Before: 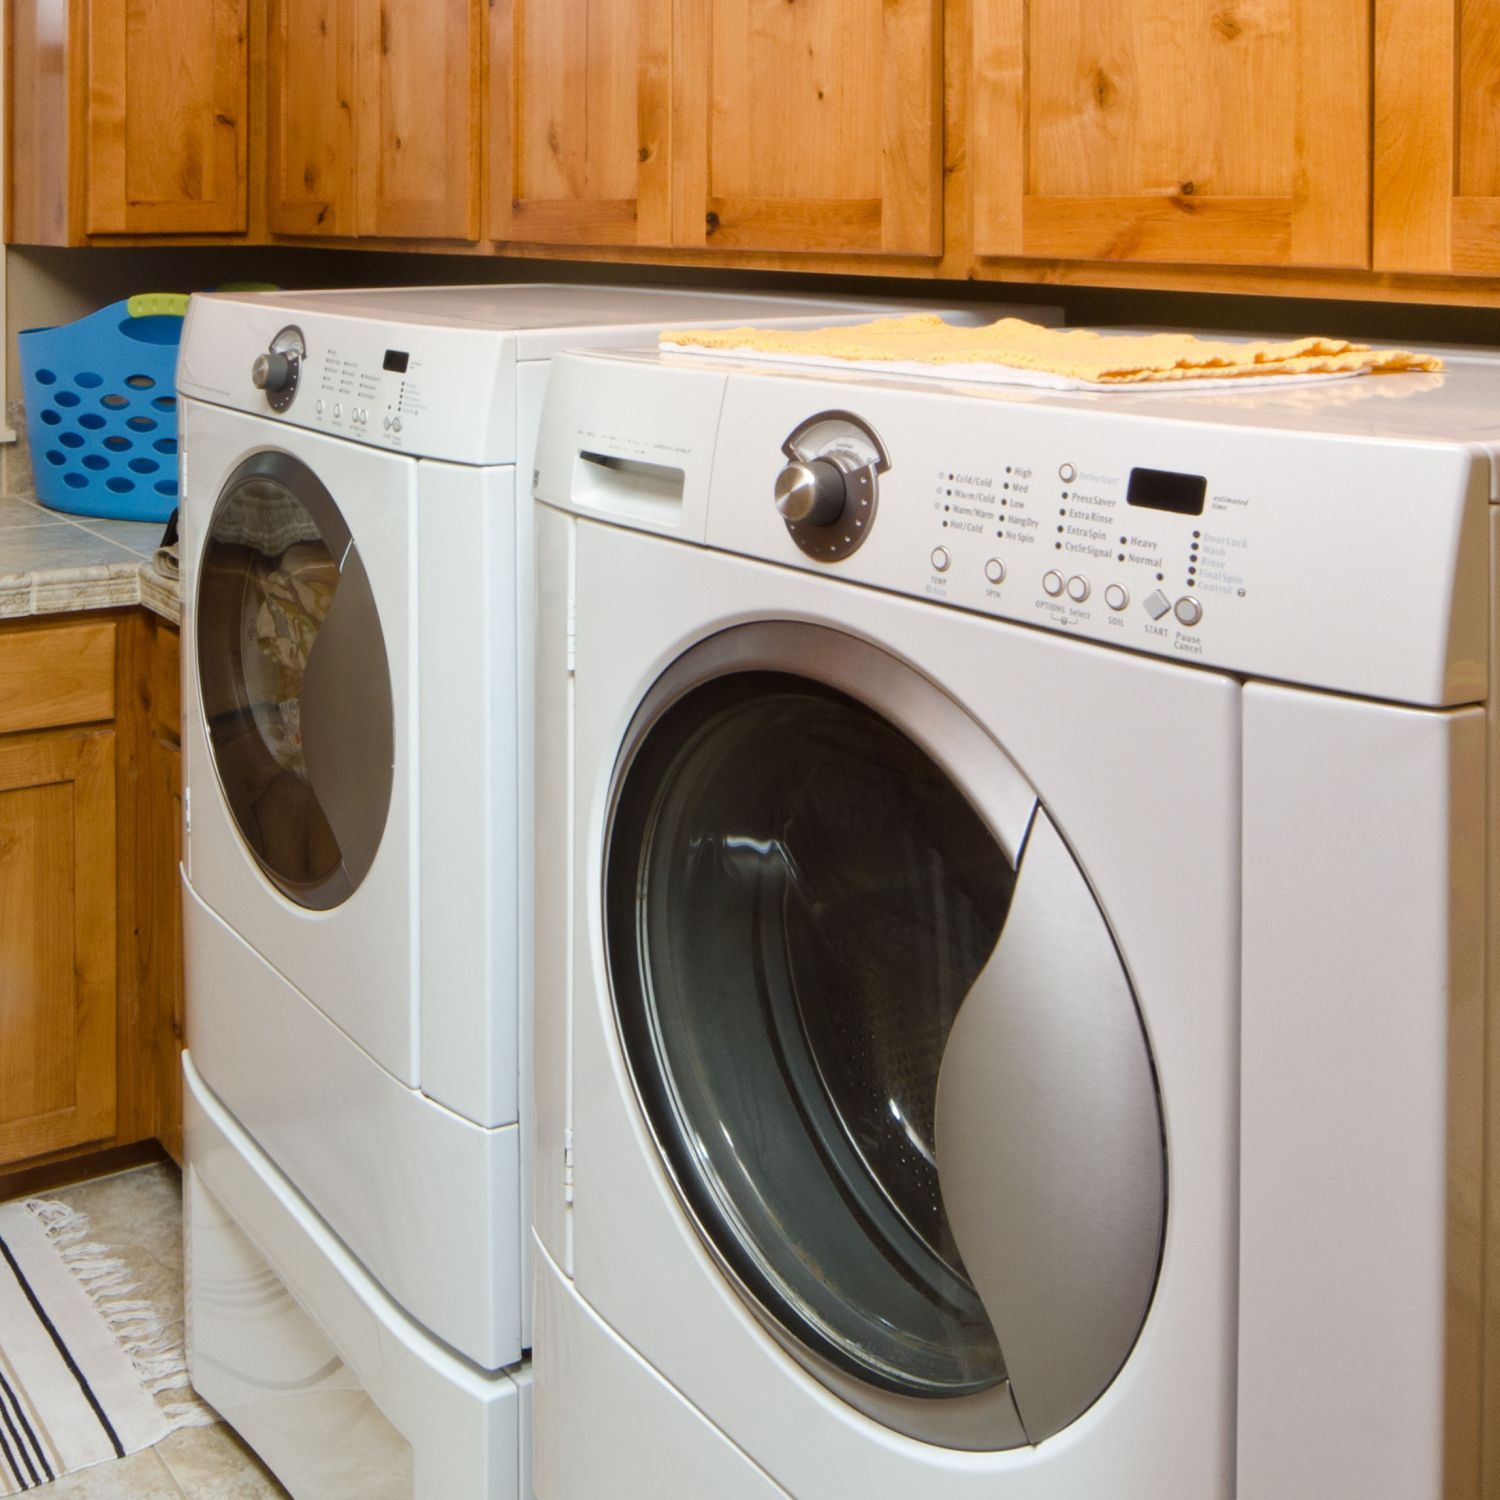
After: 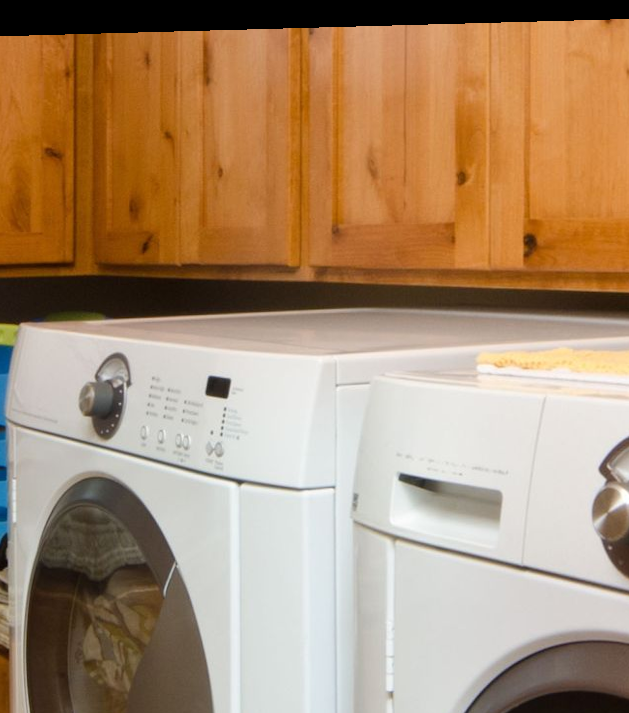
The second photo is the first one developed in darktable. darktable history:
crop and rotate: left 10.817%, top 0.062%, right 47.194%, bottom 53.626%
rotate and perspective: lens shift (horizontal) -0.055, automatic cropping off
